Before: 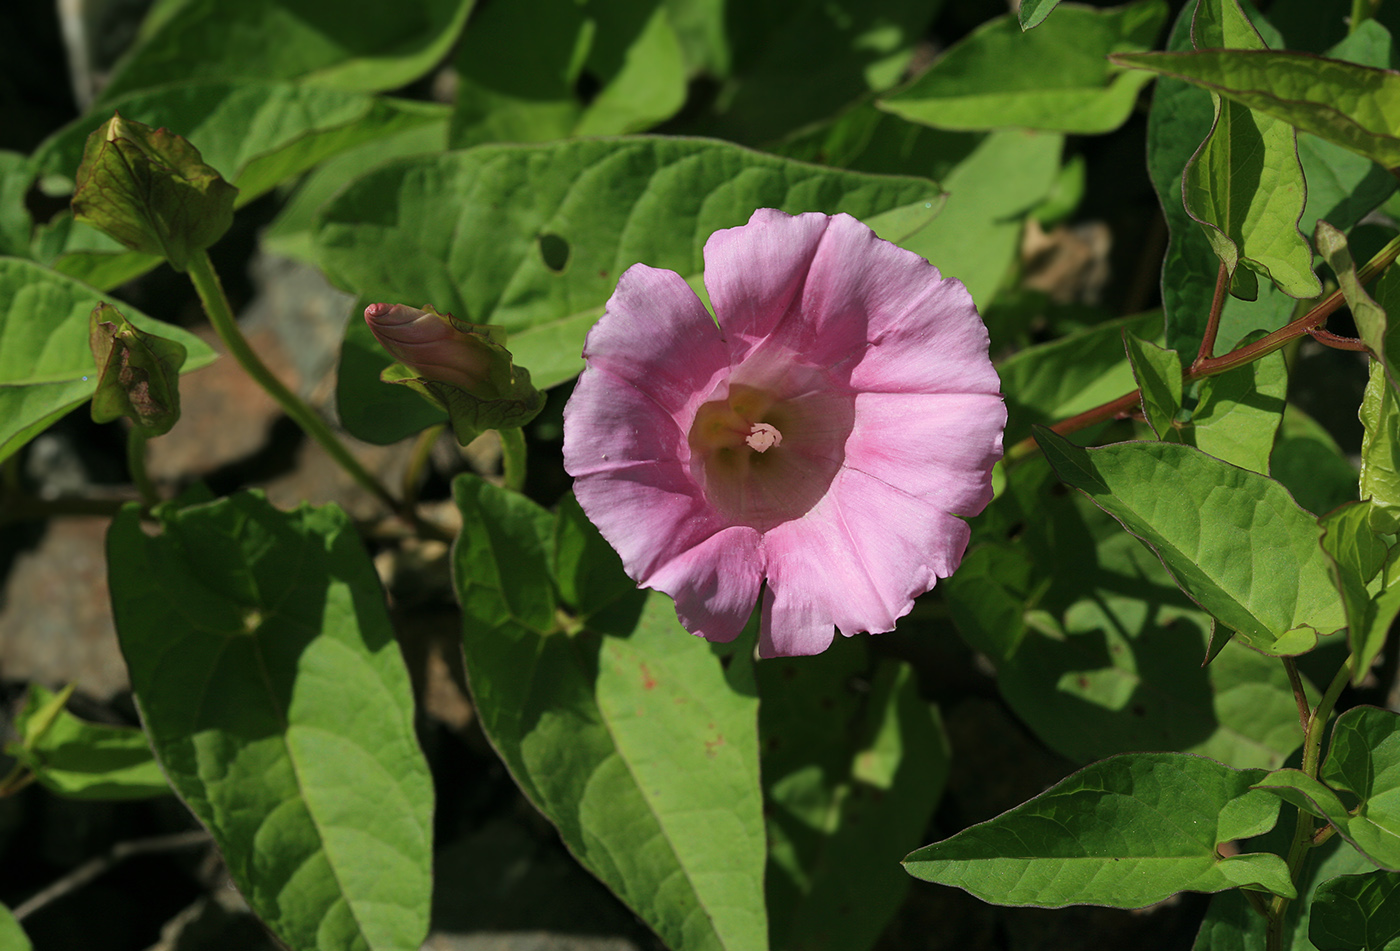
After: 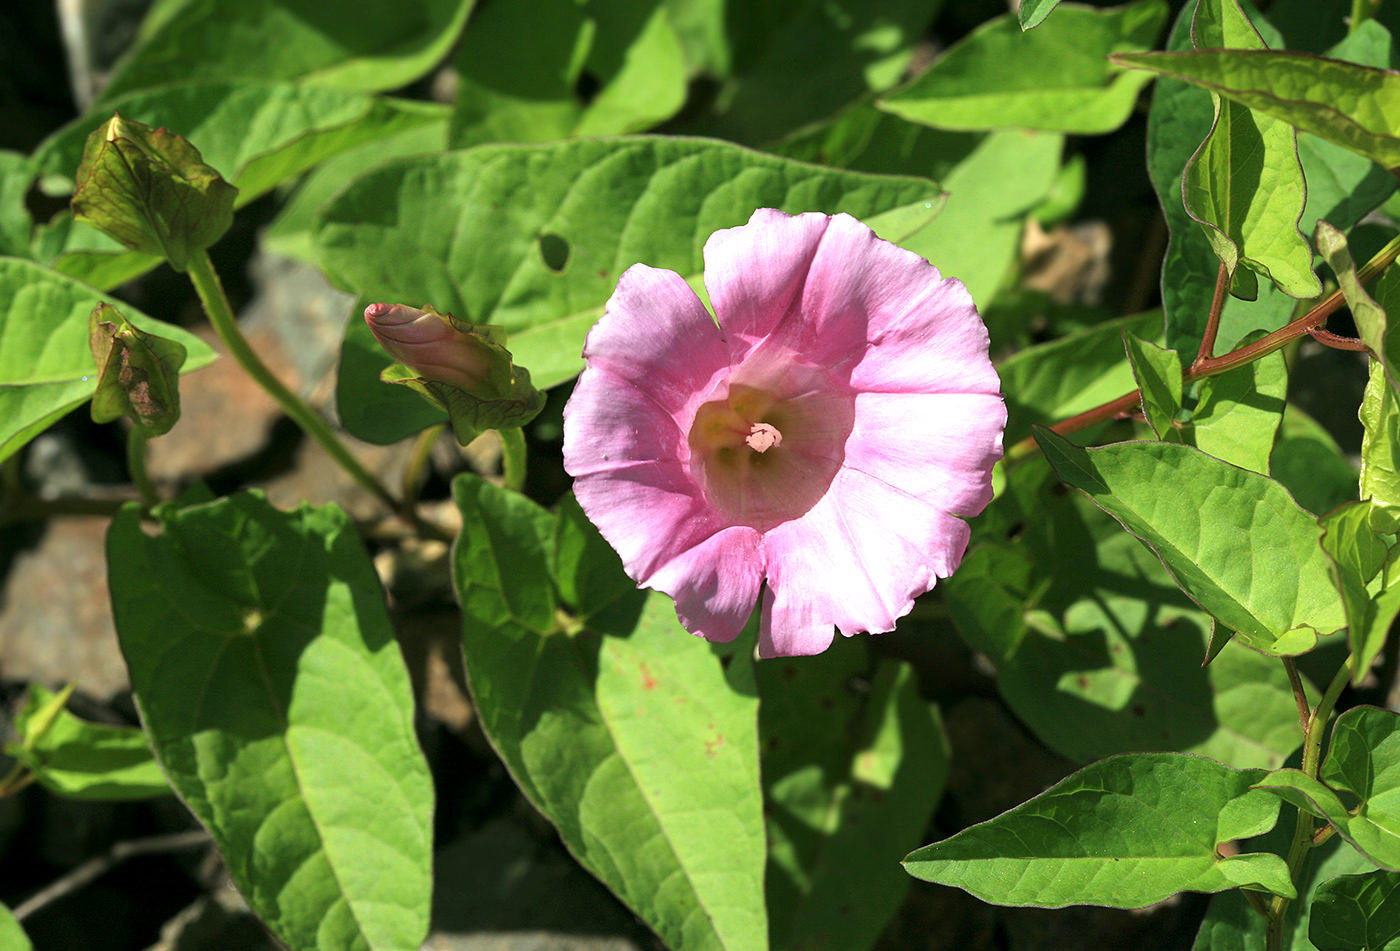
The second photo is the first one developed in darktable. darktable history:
exposure: black level correction 0.001, exposure 1.04 EV, compensate highlight preservation false
